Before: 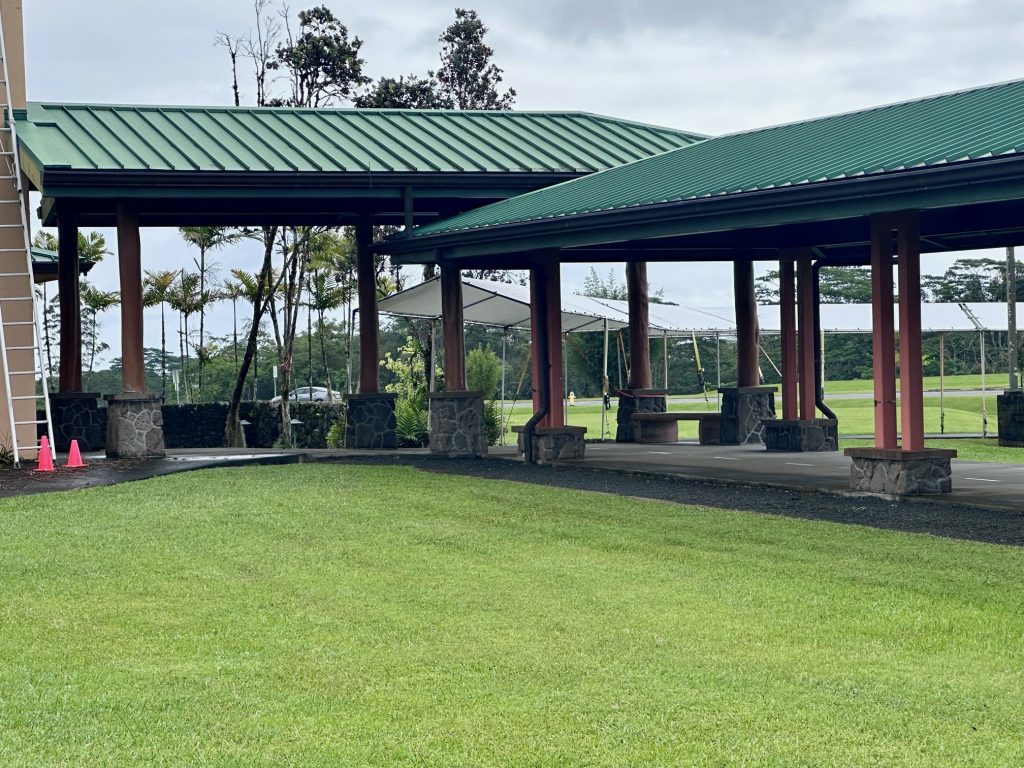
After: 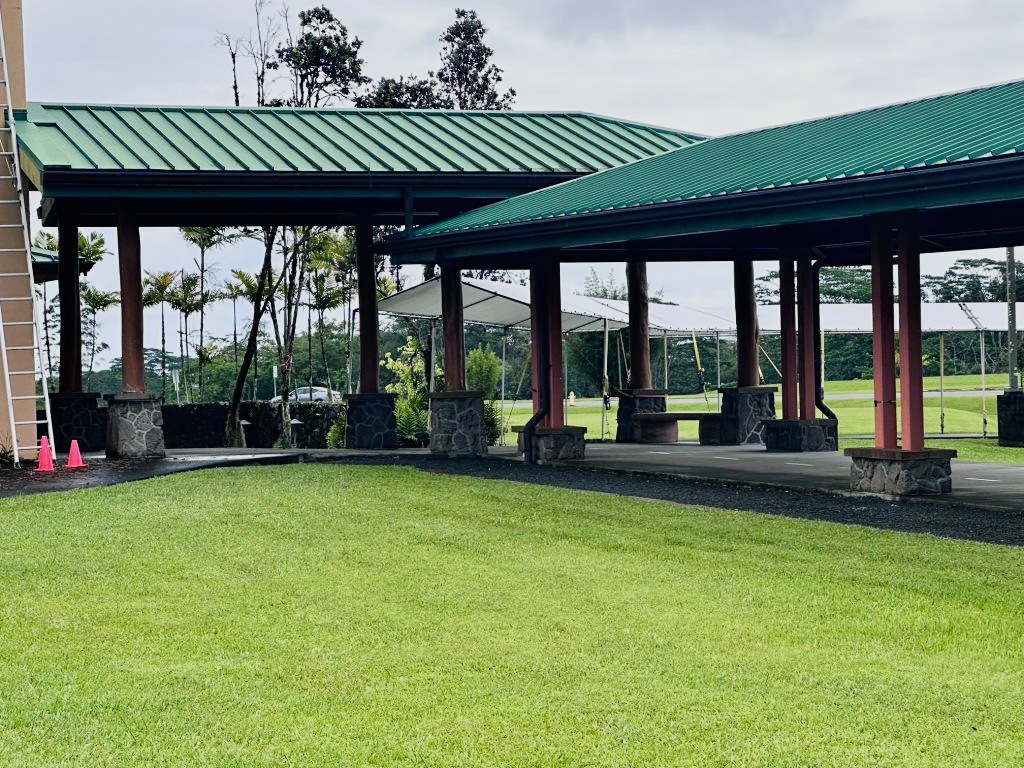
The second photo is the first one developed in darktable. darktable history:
color balance rgb: shadows lift › chroma 1%, shadows lift › hue 217.2°, power › hue 310.8°, highlights gain › chroma 1%, highlights gain › hue 54°, global offset › luminance 0.5%, global offset › hue 171.6°, perceptual saturation grading › global saturation 14.09%, perceptual saturation grading › highlights -25%, perceptual saturation grading › shadows 30%, perceptual brilliance grading › highlights 13.42%, perceptual brilliance grading › mid-tones 8.05%, perceptual brilliance grading › shadows -17.45%, global vibrance 25%
filmic rgb: black relative exposure -7.92 EV, white relative exposure 4.13 EV, threshold 3 EV, hardness 4.02, latitude 51.22%, contrast 1.013, shadows ↔ highlights balance 5.35%, color science v5 (2021), contrast in shadows safe, contrast in highlights safe, enable highlight reconstruction true
